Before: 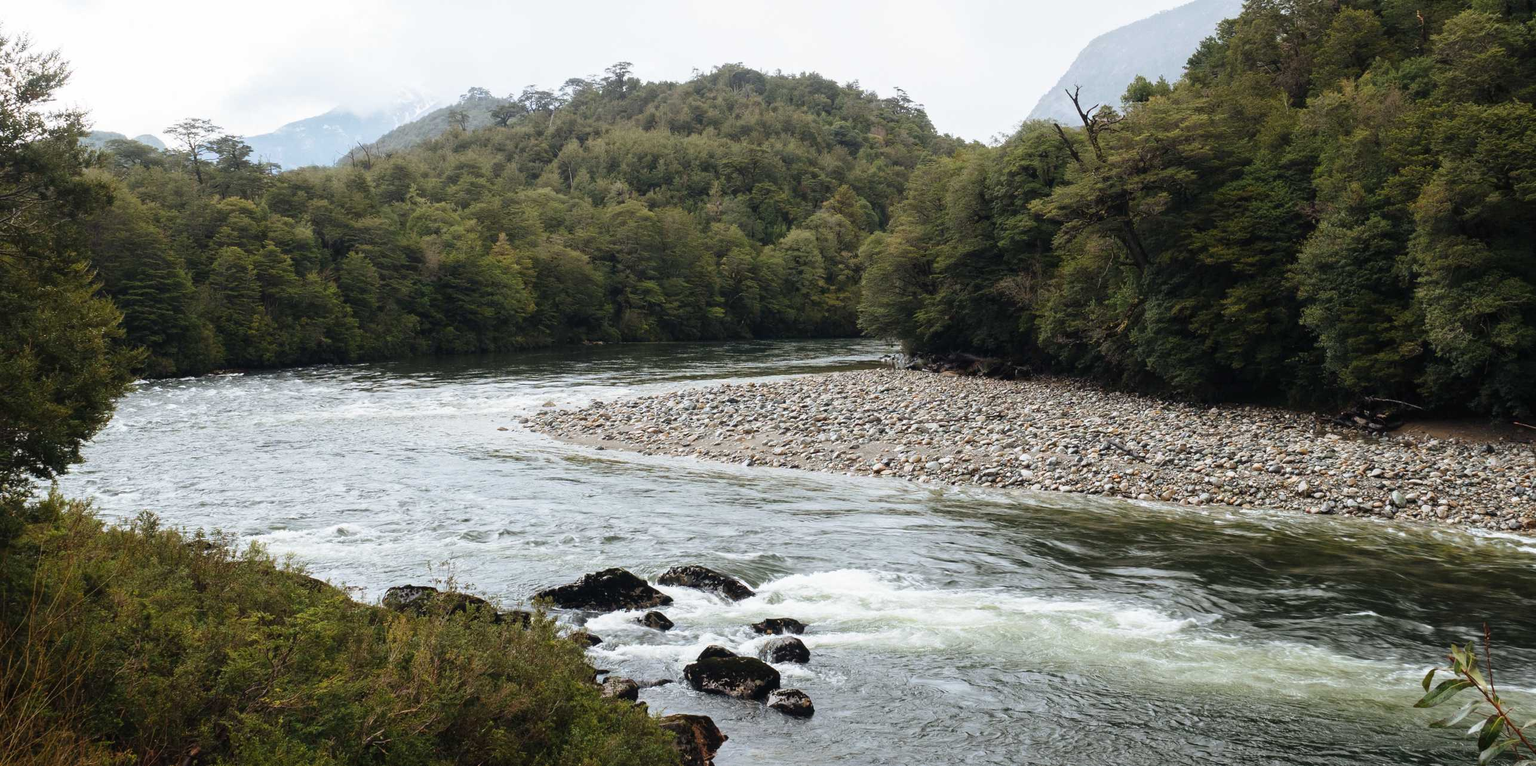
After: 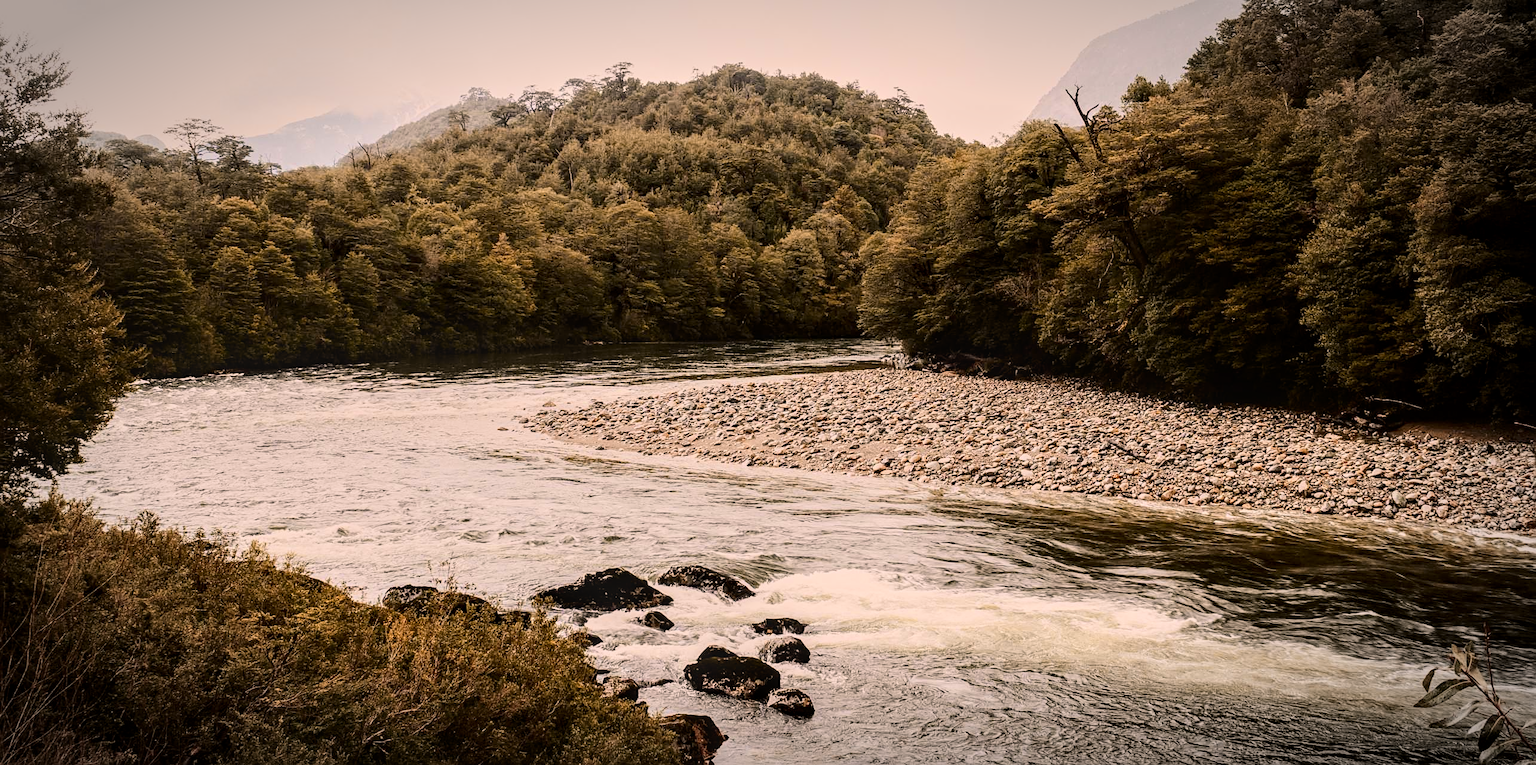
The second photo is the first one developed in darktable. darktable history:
vignetting: automatic ratio true
local contrast: detail 130%
sharpen: on, module defaults
color balance rgb: shadows lift › luminance -5%, shadows lift › chroma 1.1%, shadows lift › hue 219°, power › luminance 10%, power › chroma 2.83%, power › hue 60°, highlights gain › chroma 4.52%, highlights gain › hue 33.33°, saturation formula JzAzBz (2021)
filmic rgb: black relative exposure -7.65 EV, white relative exposure 4.56 EV, hardness 3.61, color science v6 (2022)
contrast brightness saturation: contrast 0.28
color zones: curves: ch2 [(0, 0.5) (0.143, 0.5) (0.286, 0.416) (0.429, 0.5) (0.571, 0.5) (0.714, 0.5) (0.857, 0.5) (1, 0.5)]
